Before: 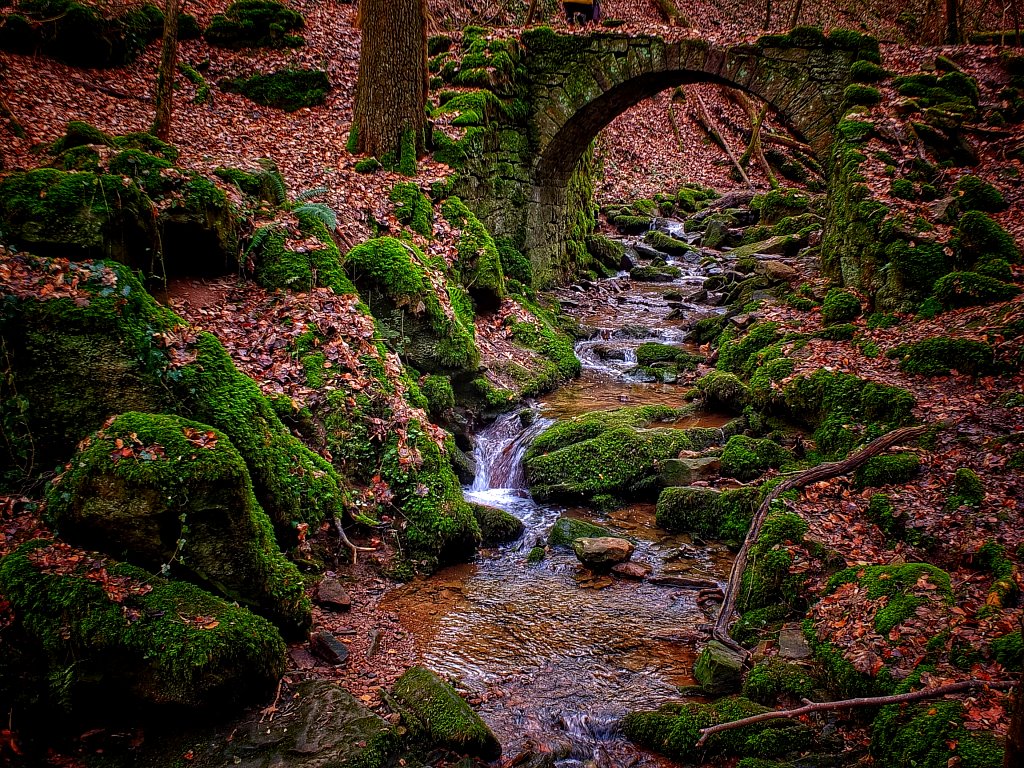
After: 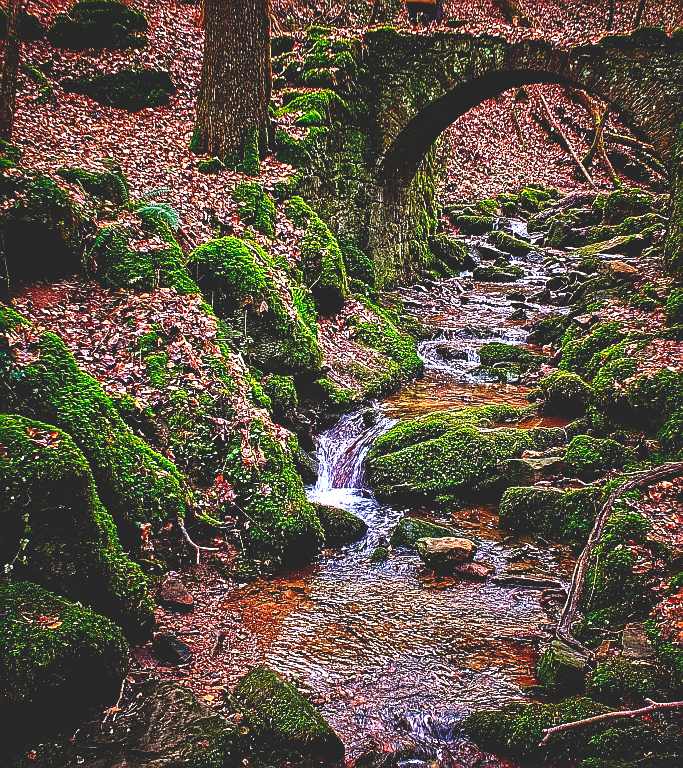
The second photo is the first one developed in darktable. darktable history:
exposure: black level correction 0.001, exposure 1.132 EV, compensate exposure bias true, compensate highlight preservation false
crop: left 15.427%, right 17.801%
sharpen: radius 1.956
base curve: curves: ch0 [(0, 0.02) (0.083, 0.036) (1, 1)], preserve colors none
